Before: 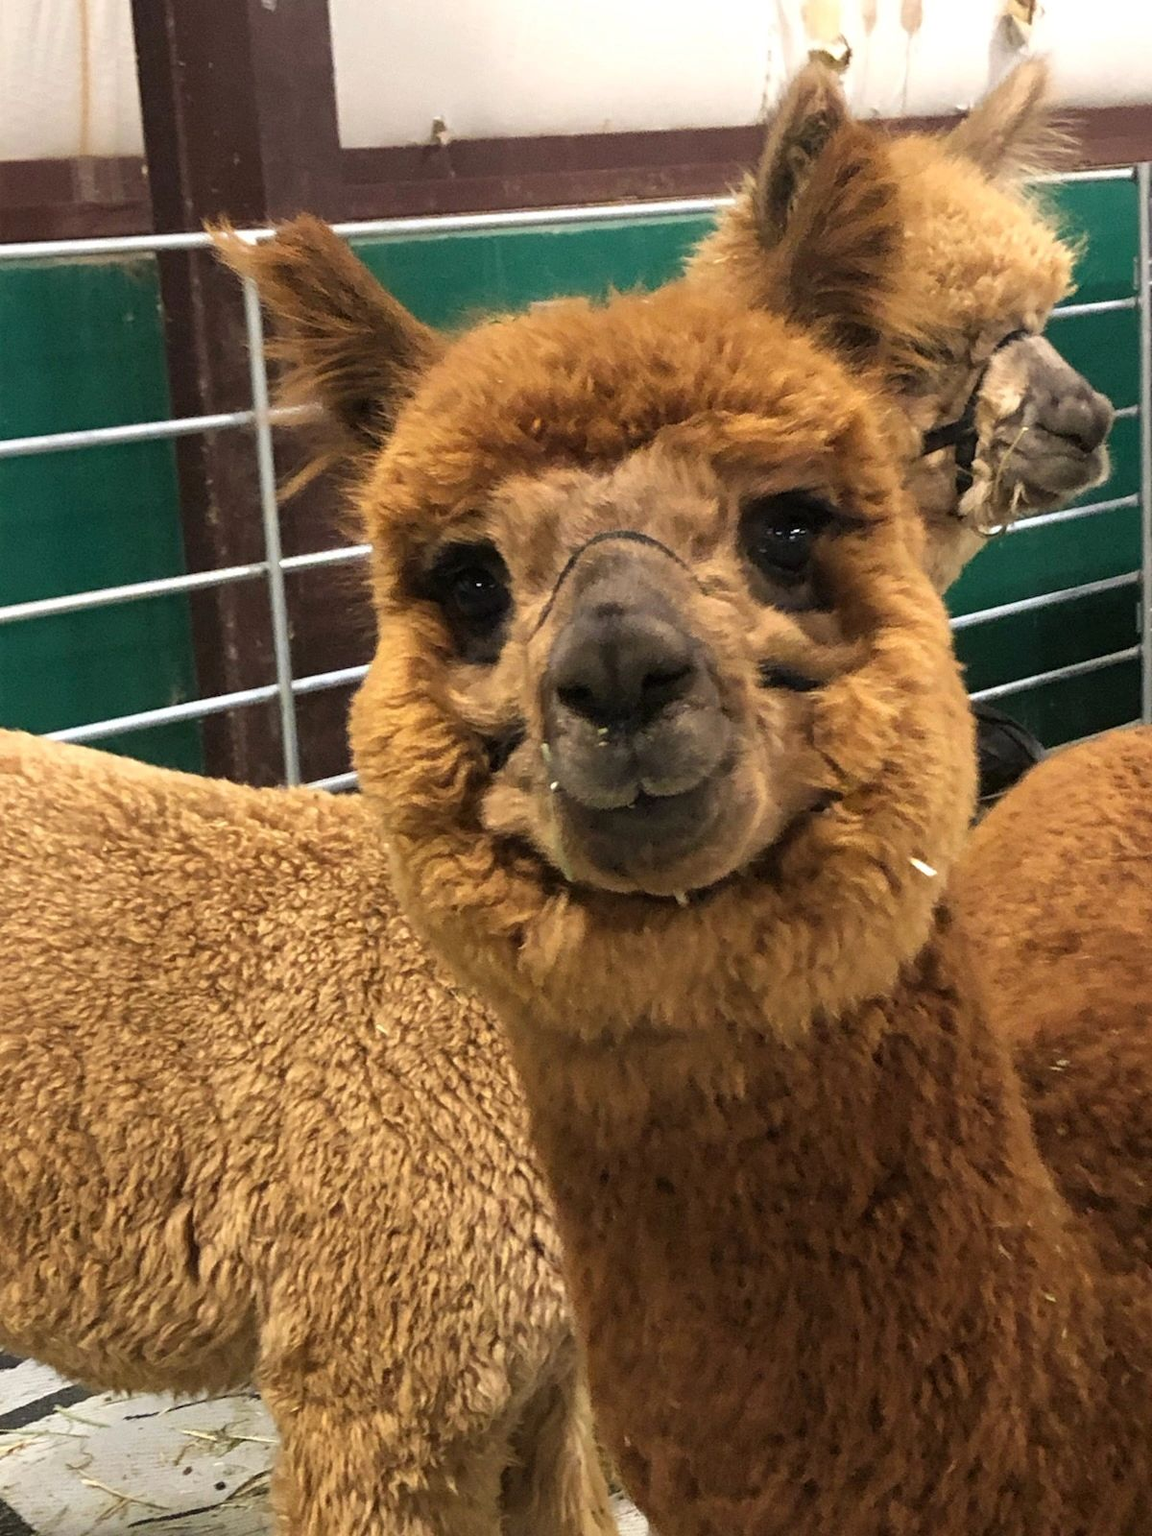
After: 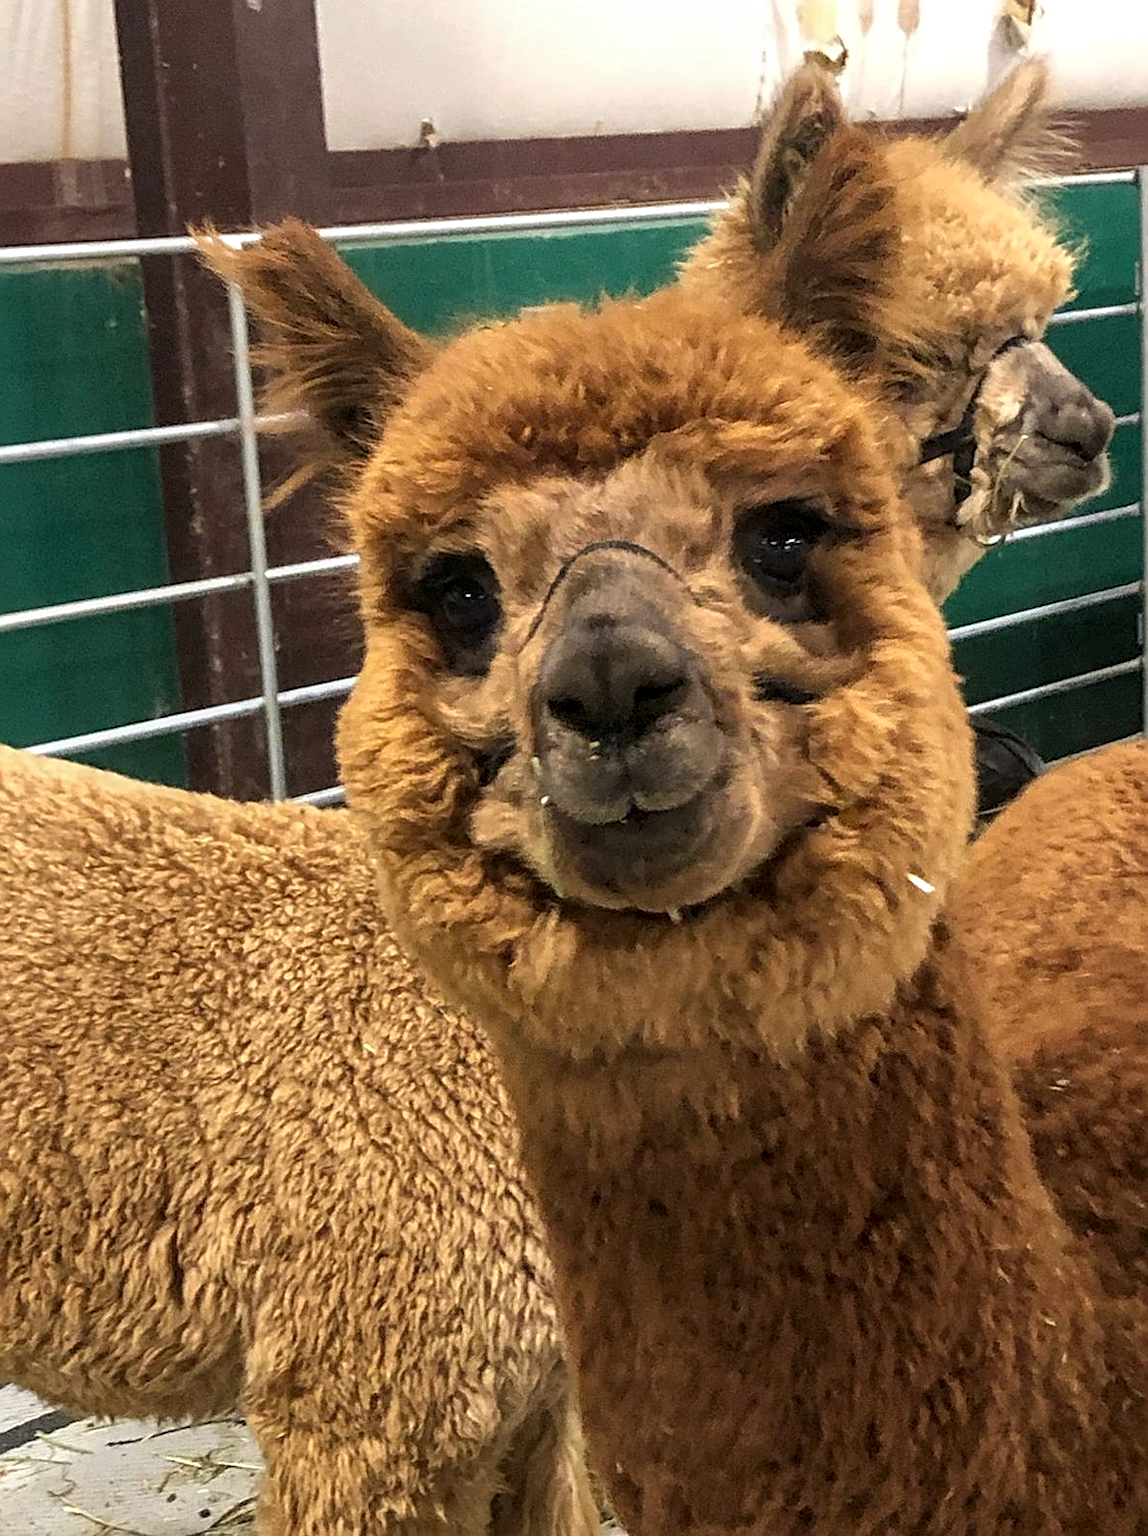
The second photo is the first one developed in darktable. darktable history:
local contrast: on, module defaults
sharpen: on, module defaults
crop: left 1.735%, right 0.28%, bottom 1.799%
